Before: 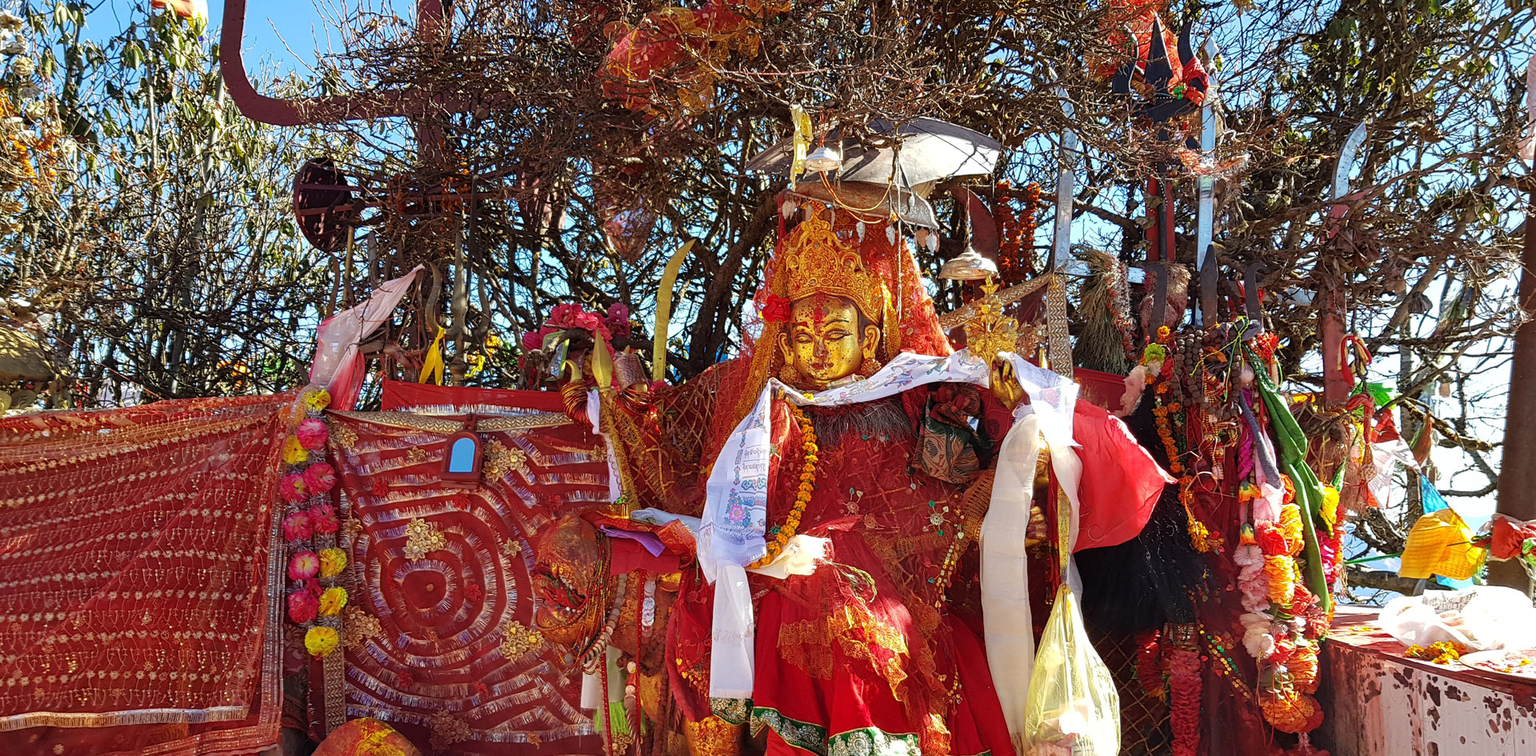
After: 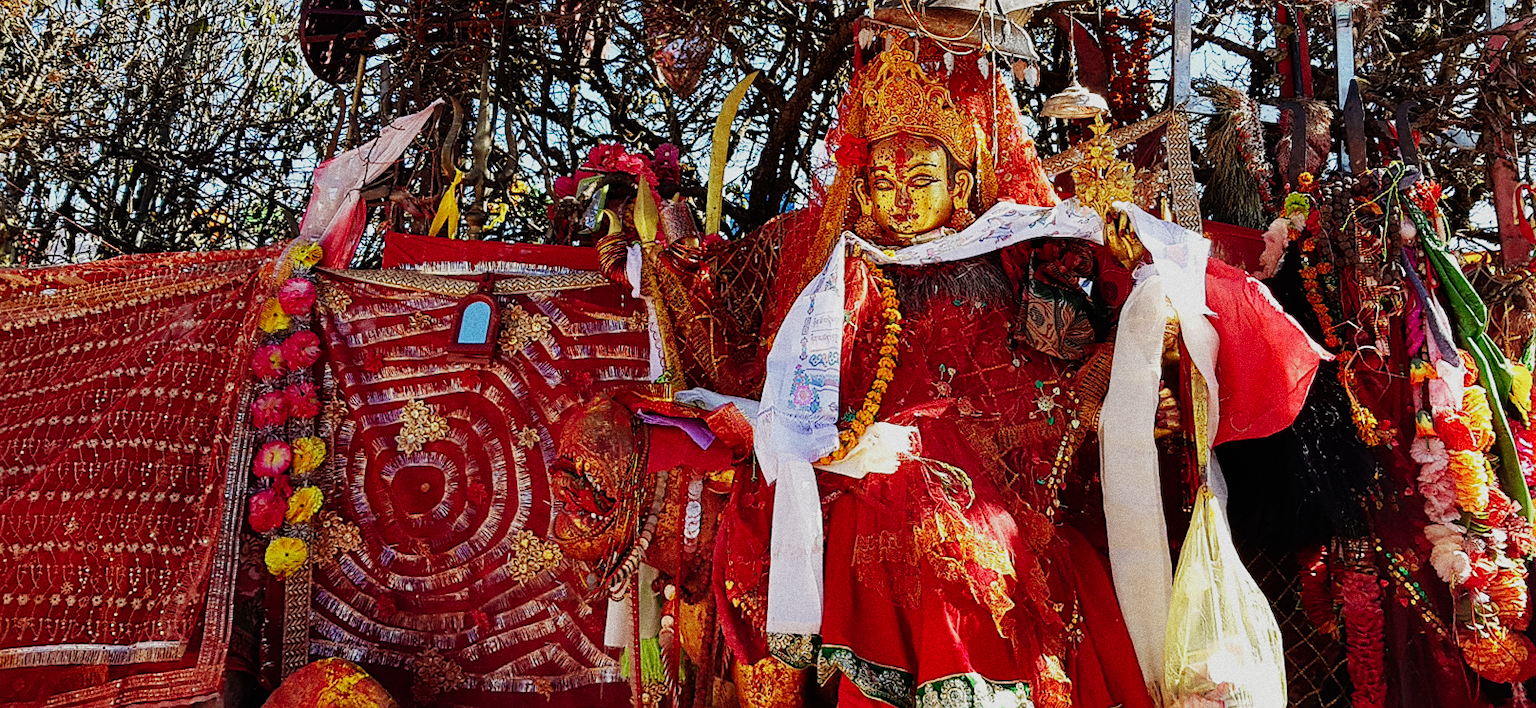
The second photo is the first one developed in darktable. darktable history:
rotate and perspective: rotation 0.215°, lens shift (vertical) -0.139, crop left 0.069, crop right 0.939, crop top 0.002, crop bottom 0.996
grain: coarseness 0.09 ISO, strength 40%
sigmoid: contrast 1.69, skew -0.23, preserve hue 0%, red attenuation 0.1, red rotation 0.035, green attenuation 0.1, green rotation -0.017, blue attenuation 0.15, blue rotation -0.052, base primaries Rec2020
crop: top 20.916%, right 9.437%, bottom 0.316%
sharpen: radius 1.559, amount 0.373, threshold 1.271
tone equalizer: on, module defaults
